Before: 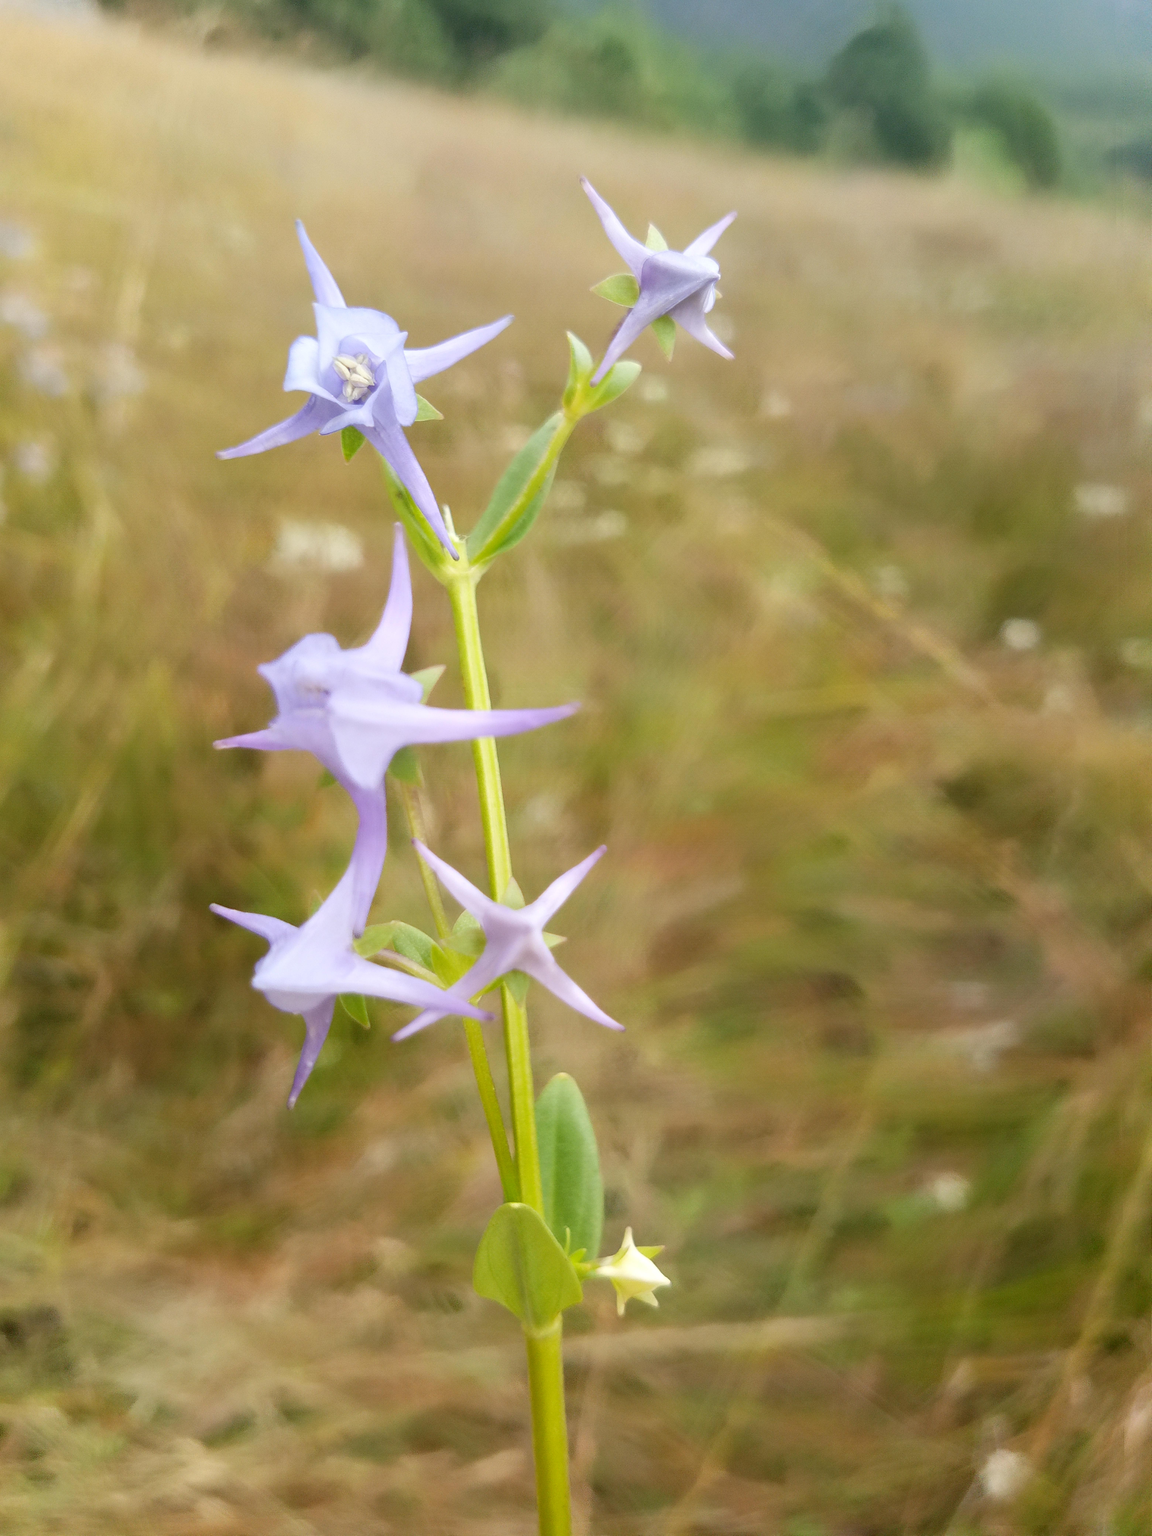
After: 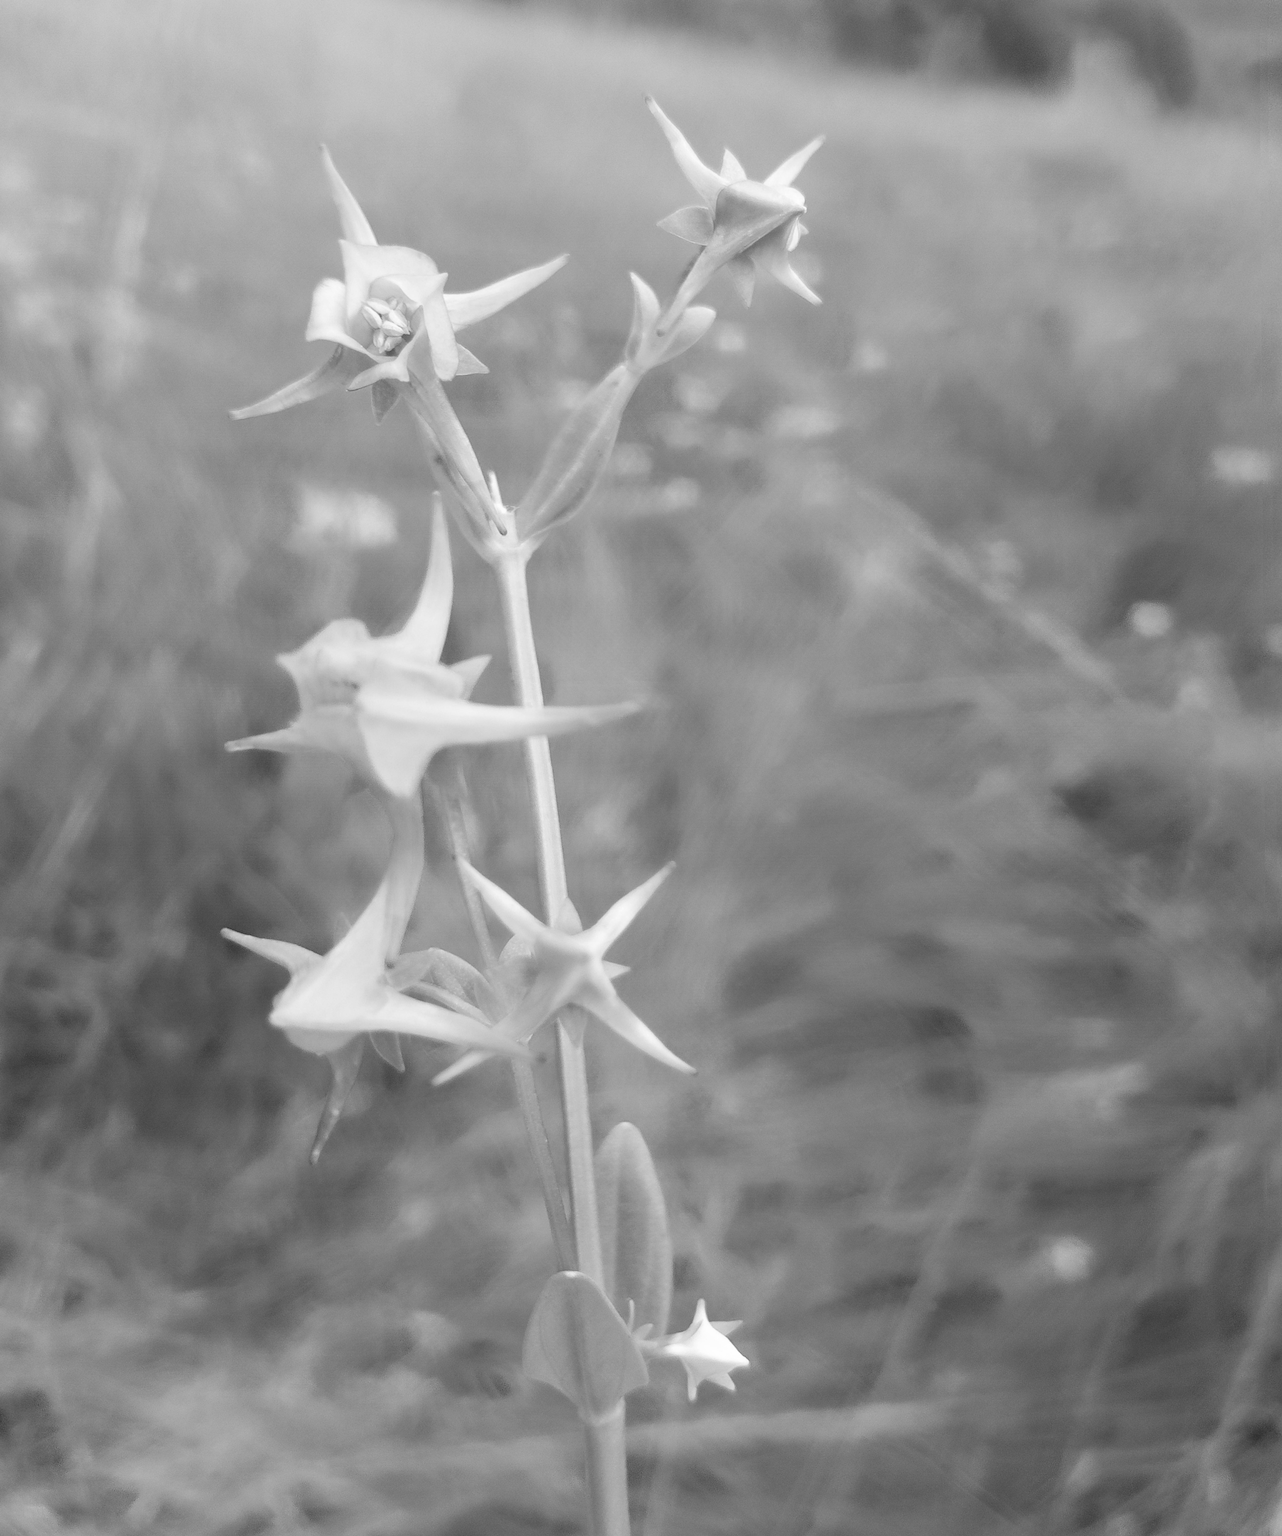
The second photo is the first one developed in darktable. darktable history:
crop: left 1.507%, top 6.147%, right 1.379%, bottom 6.637%
color balance rgb: perceptual saturation grading › global saturation 20%, global vibrance 20%
monochrome: size 3.1
